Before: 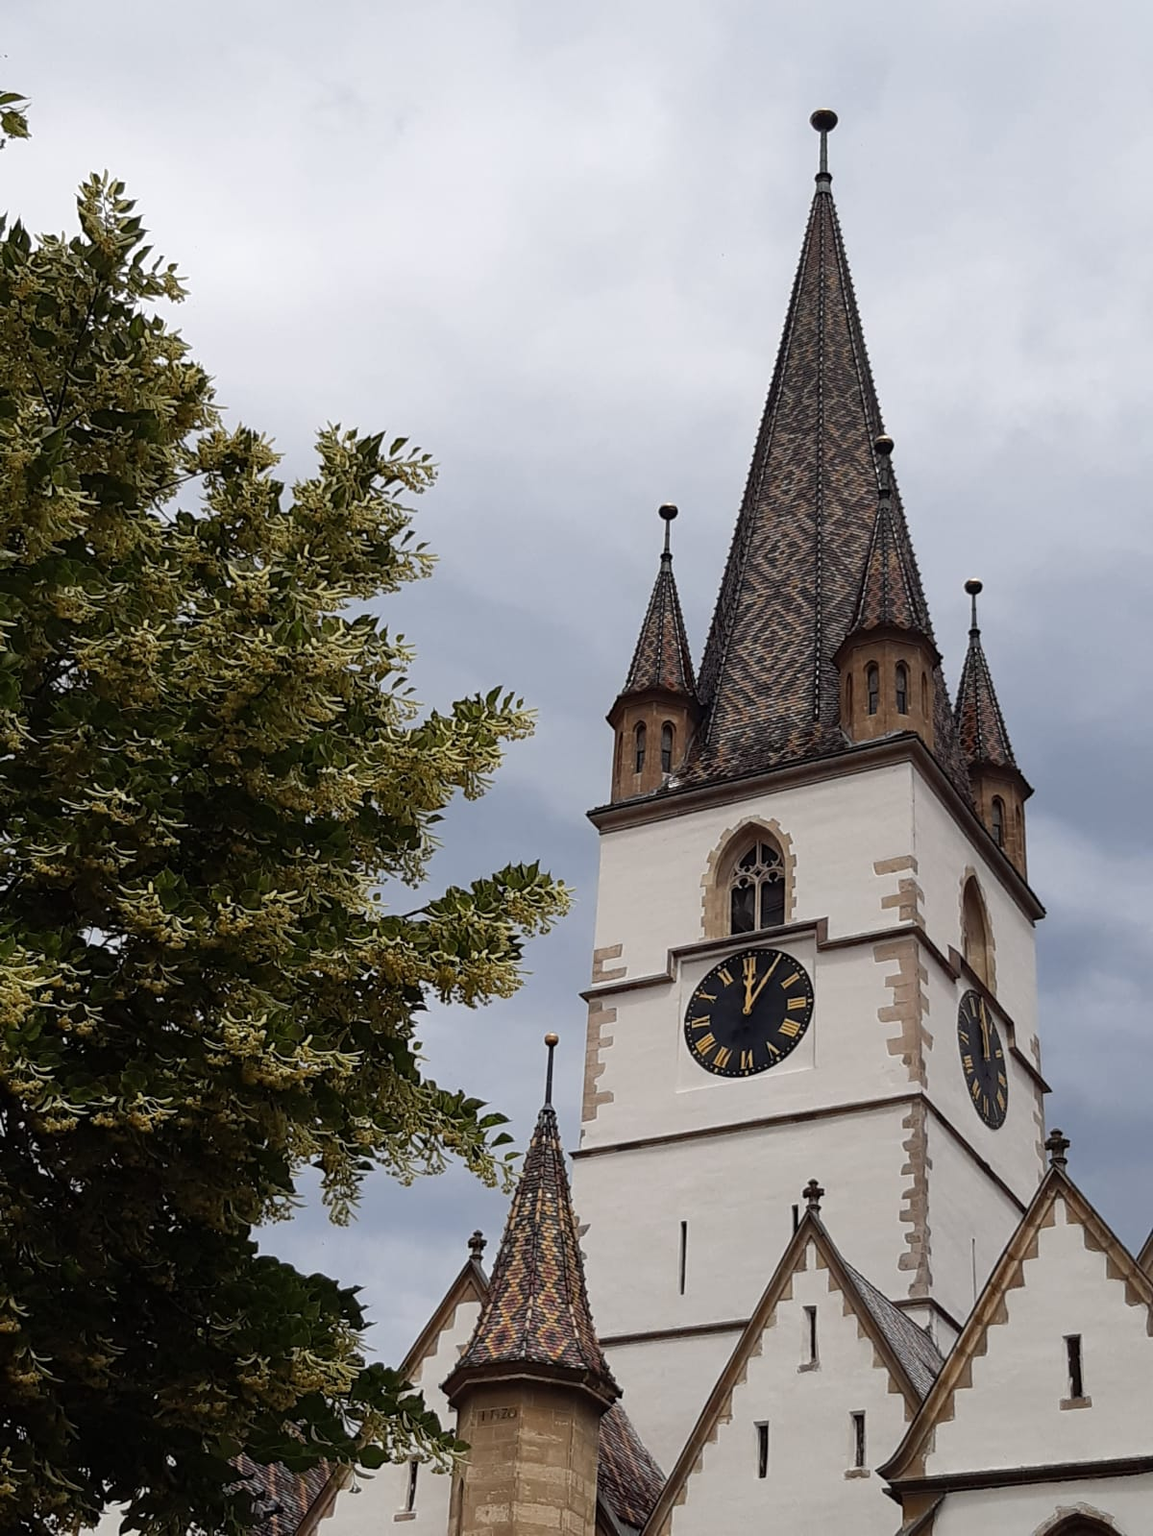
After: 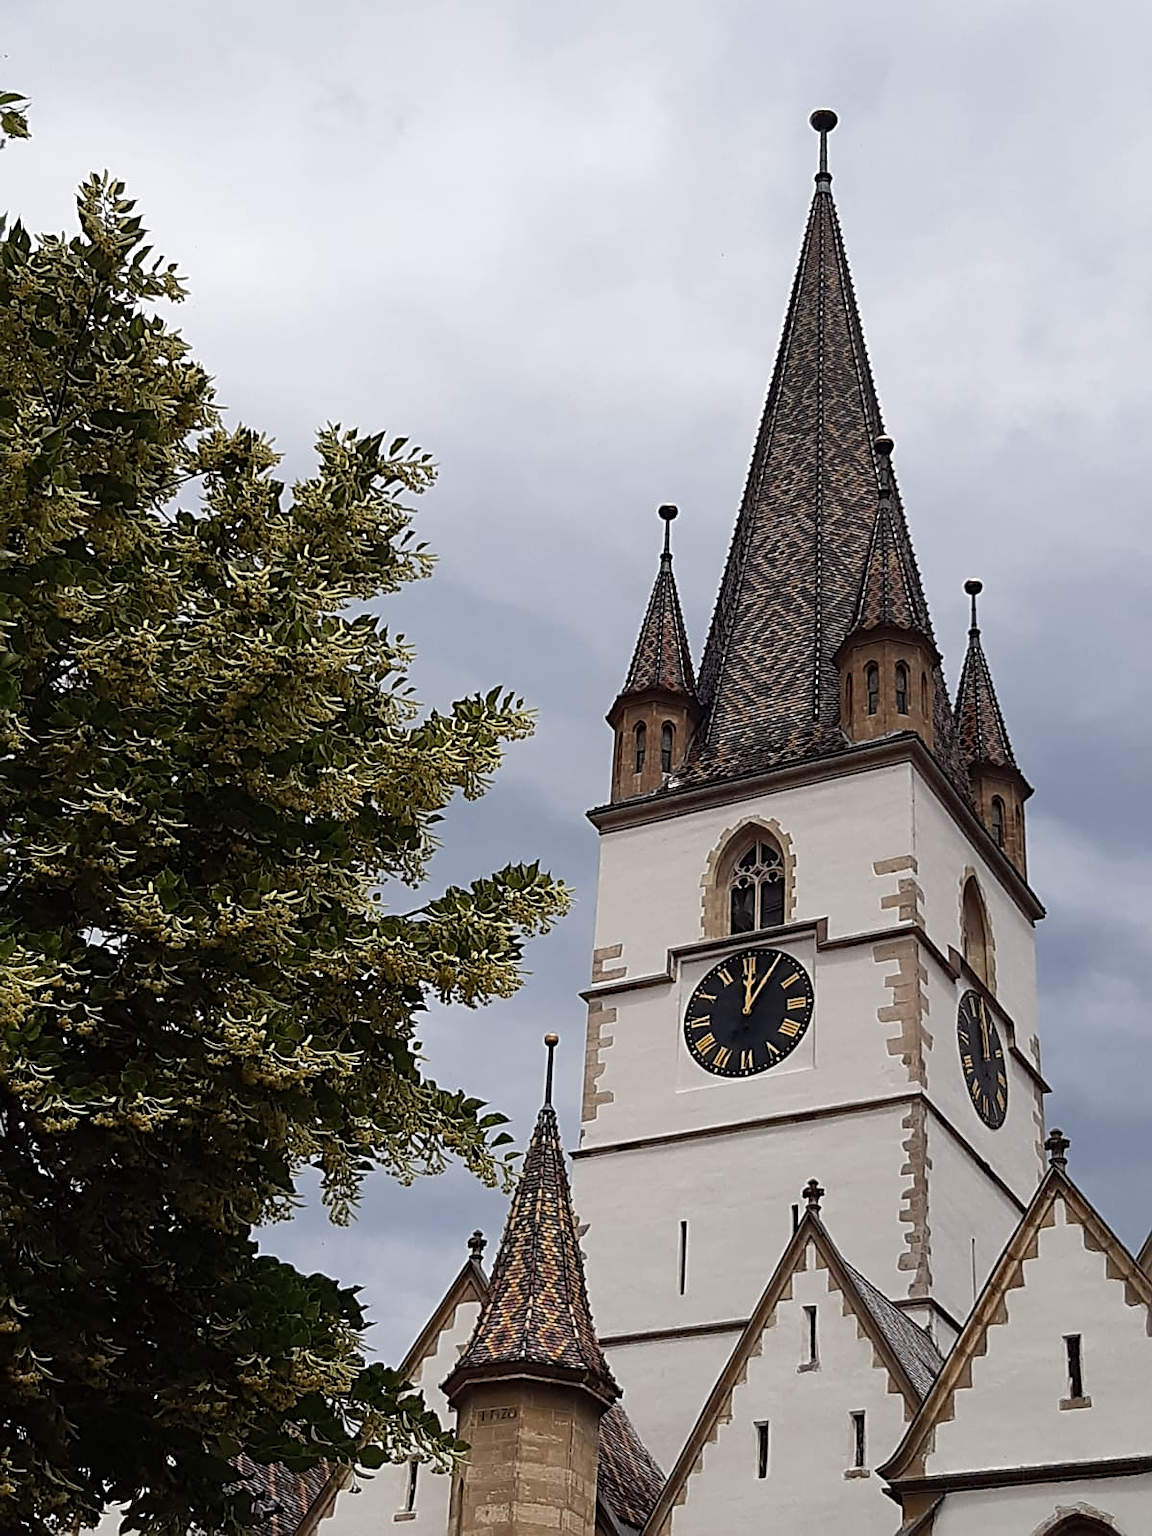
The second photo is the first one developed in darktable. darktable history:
sharpen: radius 2.562, amount 0.65
